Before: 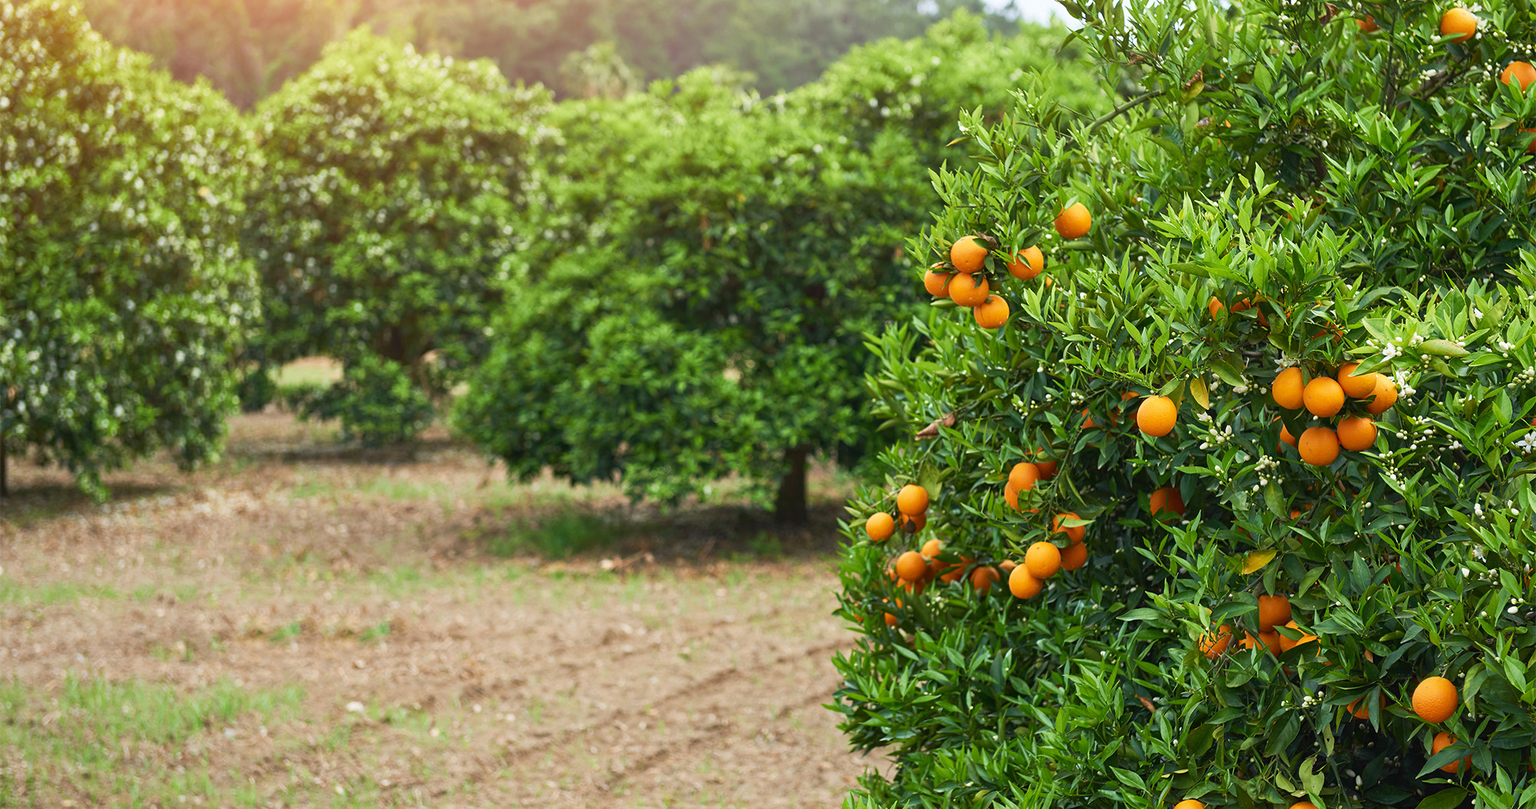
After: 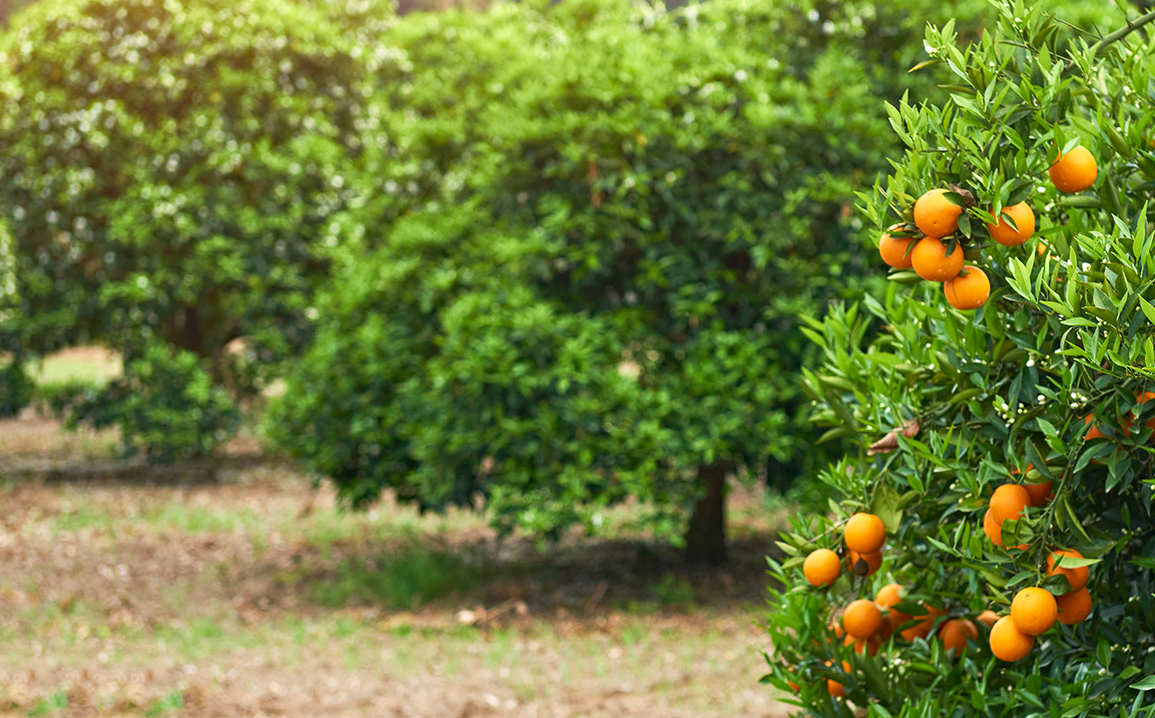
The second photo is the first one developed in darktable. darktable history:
haze removal: compatibility mode true, adaptive false
crop: left 16.202%, top 11.208%, right 26.045%, bottom 20.557%
exposure: exposure 0.2 EV, compensate highlight preservation false
